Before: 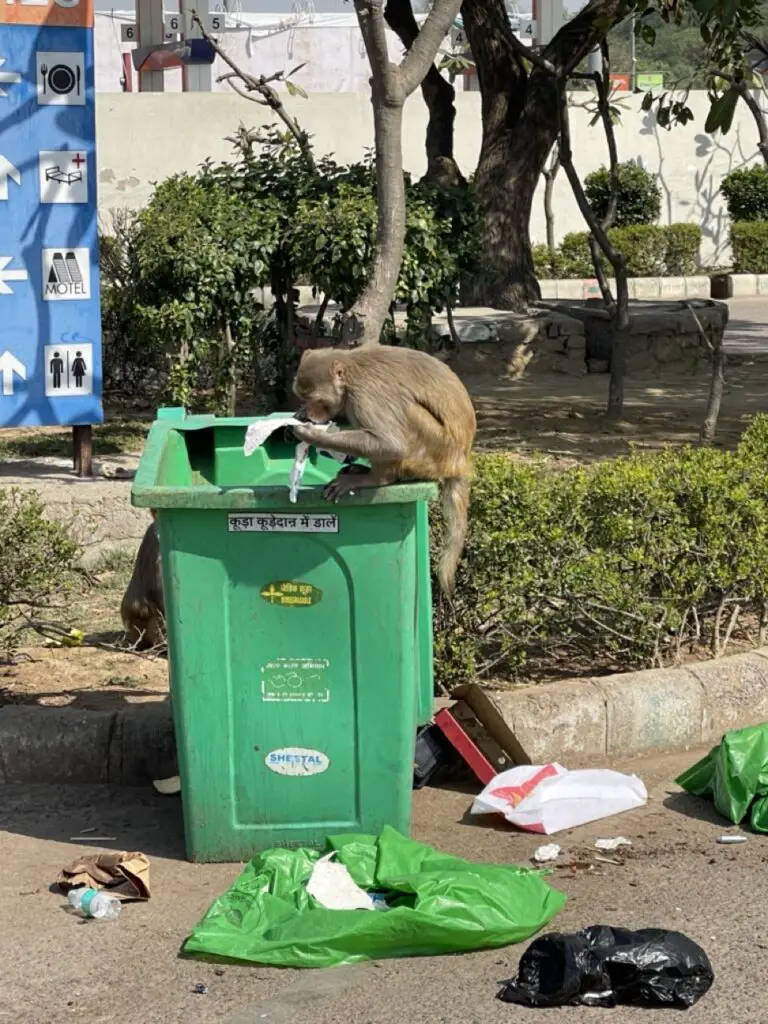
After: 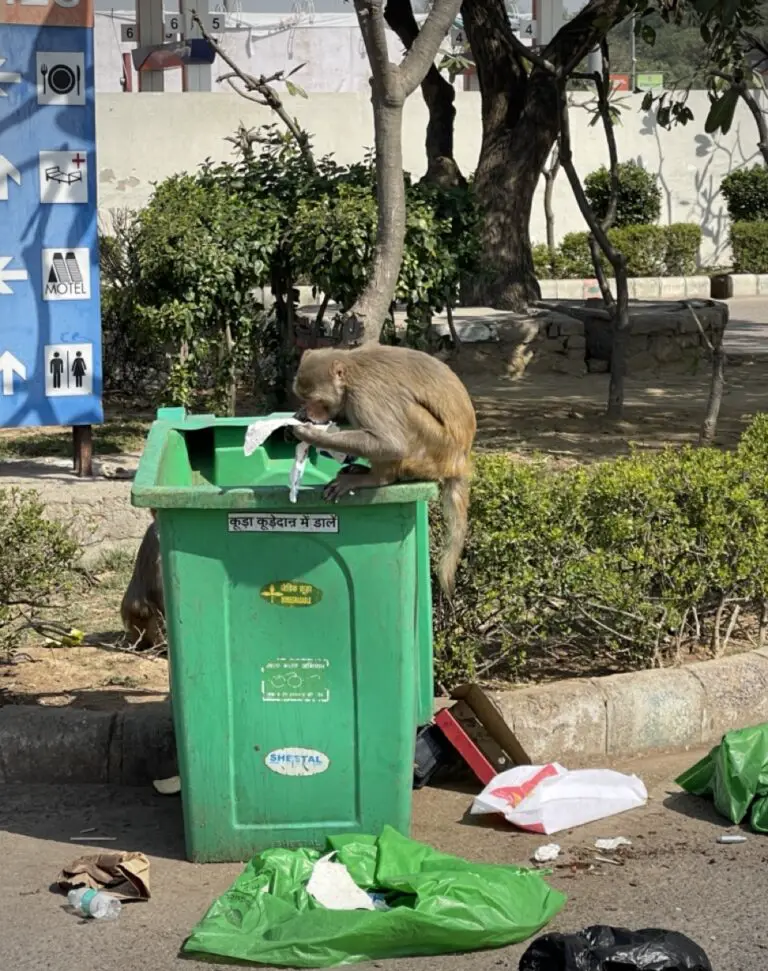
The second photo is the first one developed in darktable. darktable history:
vignetting: fall-off radius 60.92%
crop and rotate: top 0%, bottom 5.097%
